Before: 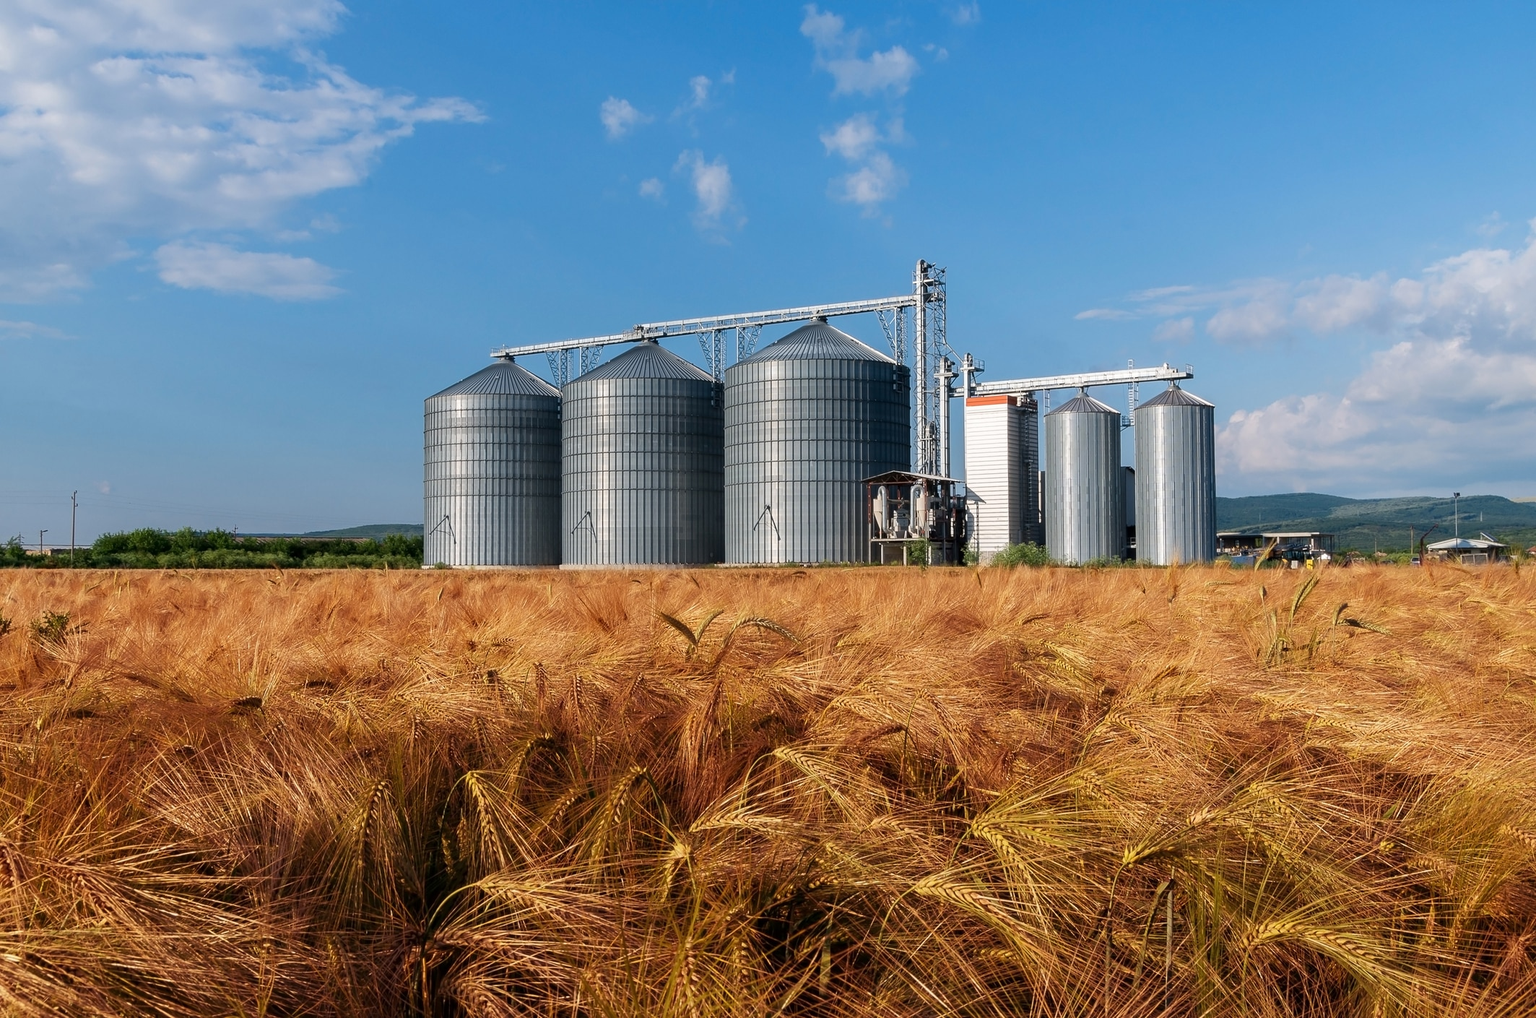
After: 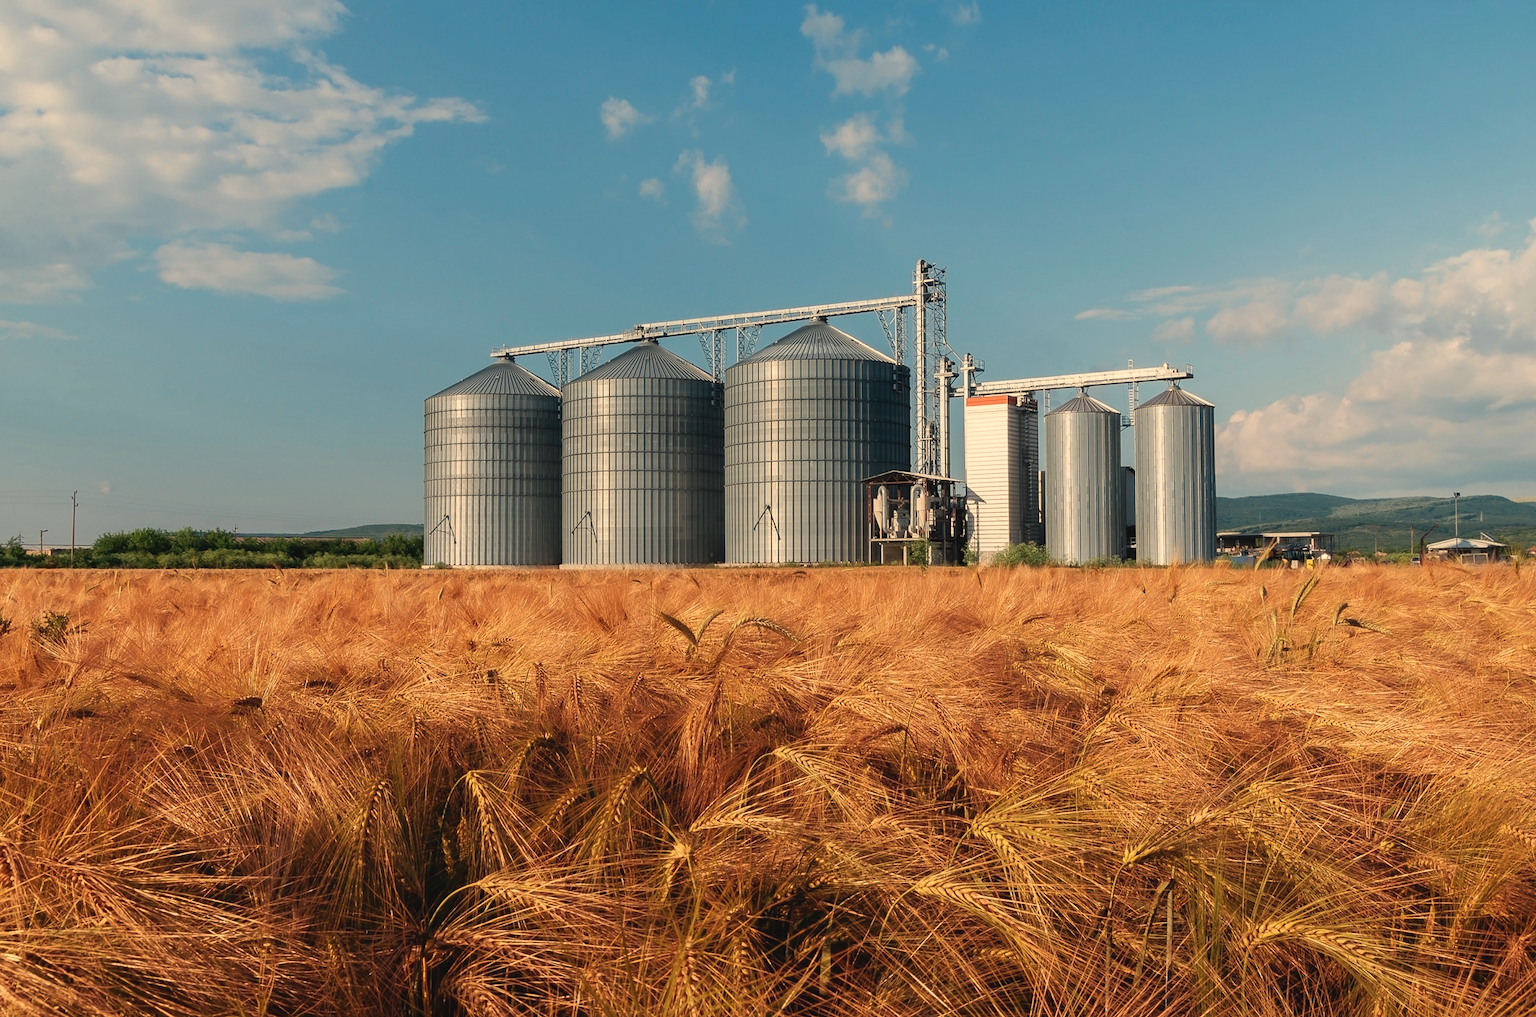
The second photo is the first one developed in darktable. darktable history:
contrast brightness saturation: contrast -0.1, saturation -0.1
shadows and highlights: shadows -30, highlights 30
white balance: red 1.123, blue 0.83
